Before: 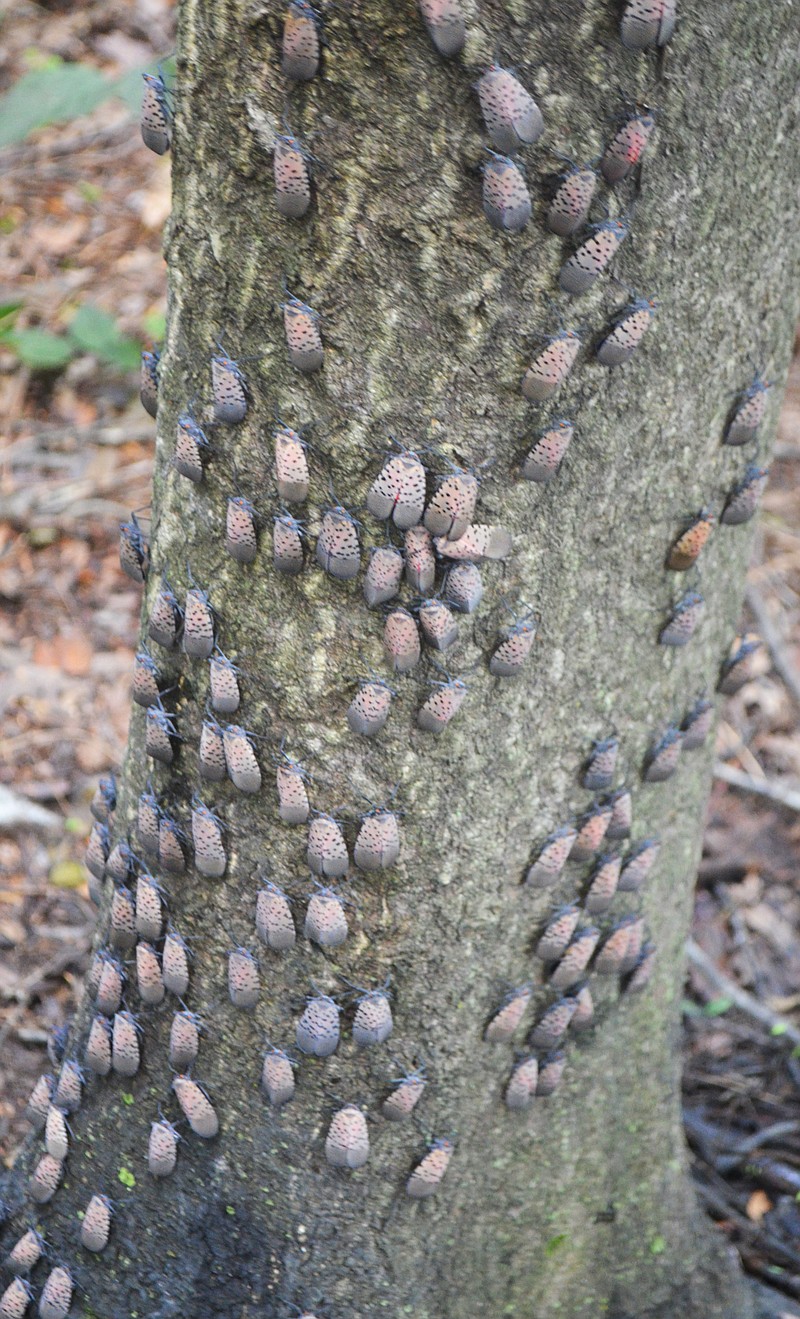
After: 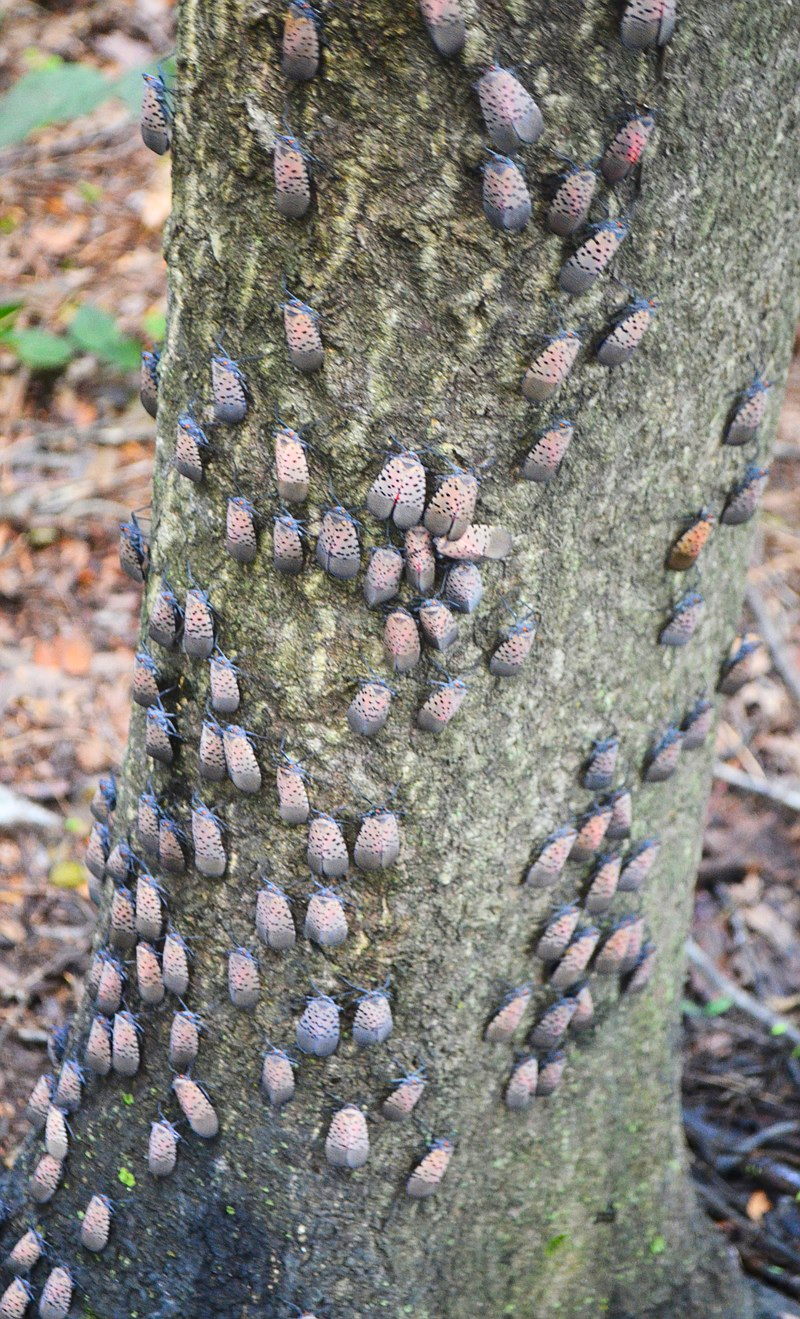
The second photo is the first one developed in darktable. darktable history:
contrast brightness saturation: contrast 0.159, saturation 0.334
